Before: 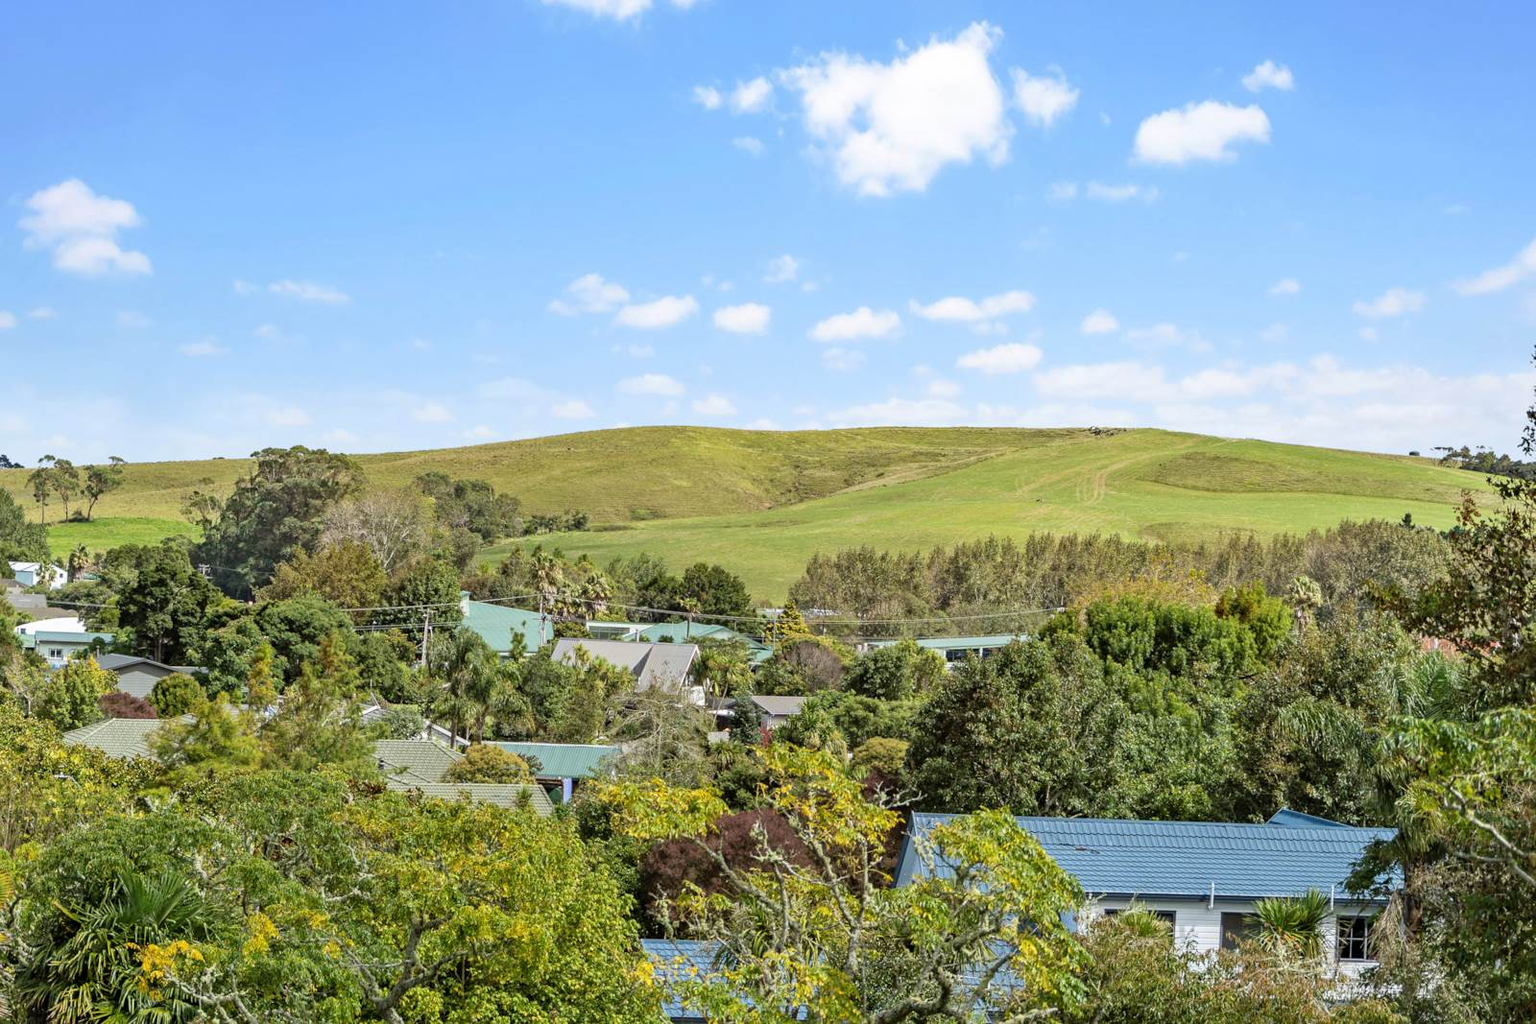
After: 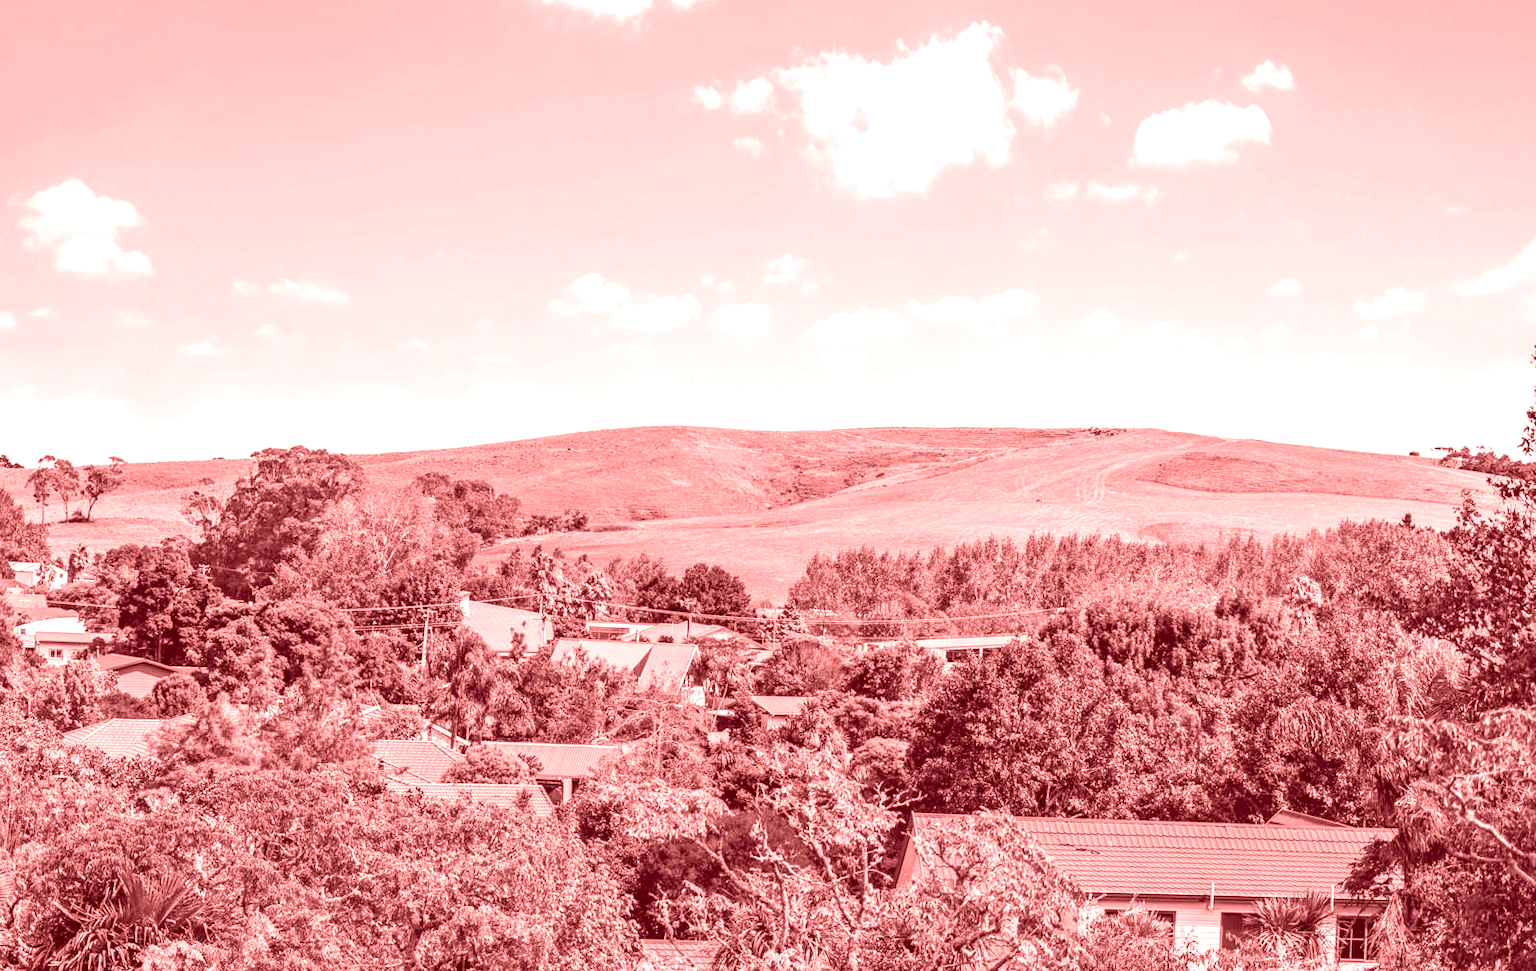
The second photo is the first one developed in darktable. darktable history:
crop and rotate: top 0%, bottom 5.097%
tone equalizer: -8 EV -0.417 EV, -7 EV -0.389 EV, -6 EV -0.333 EV, -5 EV -0.222 EV, -3 EV 0.222 EV, -2 EV 0.333 EV, -1 EV 0.389 EV, +0 EV 0.417 EV, edges refinement/feathering 500, mask exposure compensation -1.57 EV, preserve details no
colorize: saturation 60%, source mix 100%
local contrast: on, module defaults
